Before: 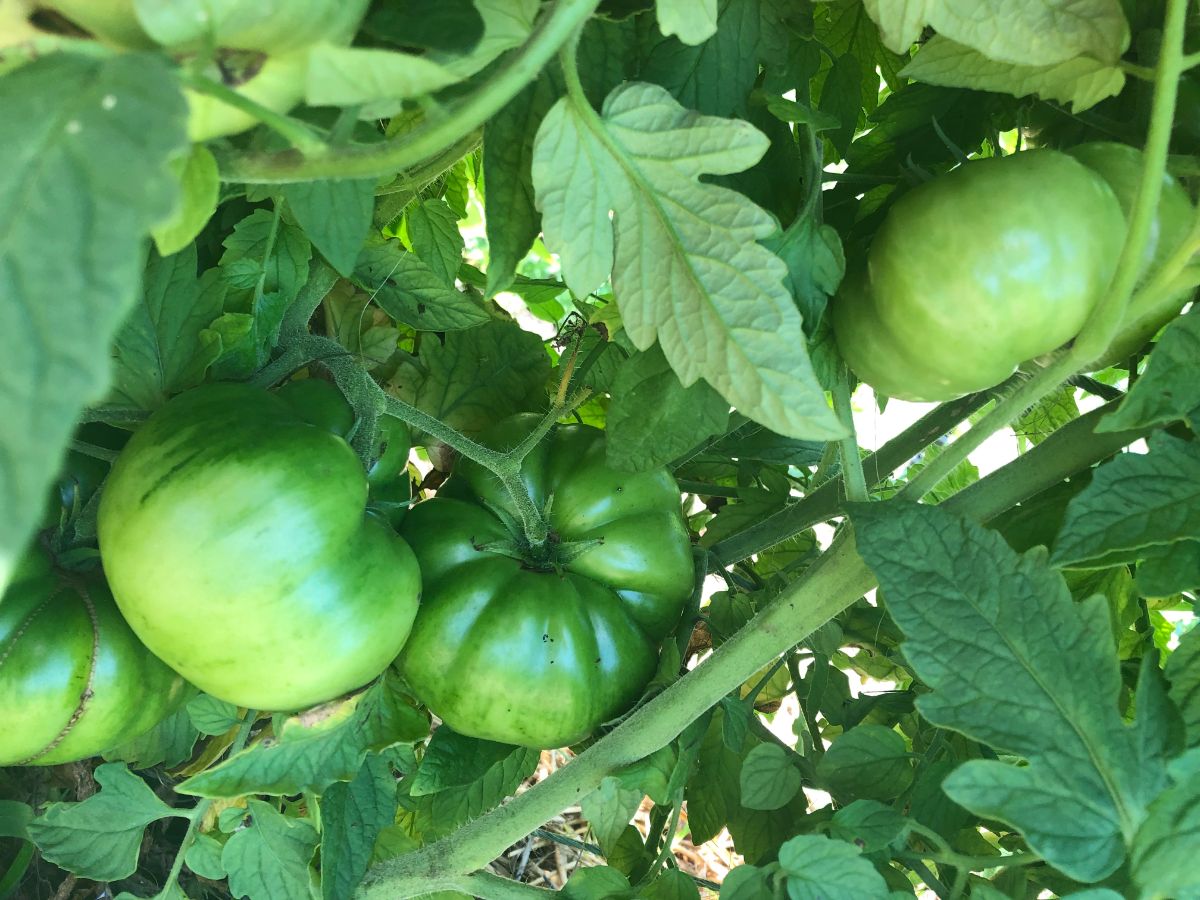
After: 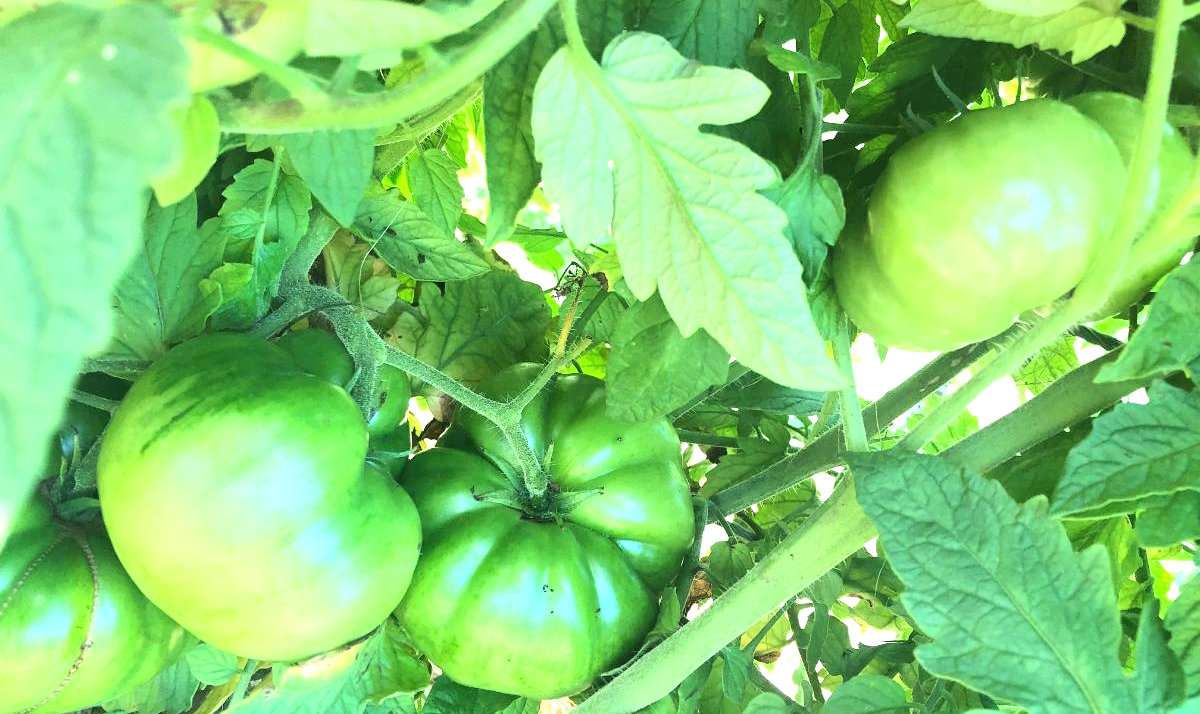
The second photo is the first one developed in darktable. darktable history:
exposure: black level correction 0, exposure 1 EV, compensate highlight preservation false
base curve: curves: ch0 [(0, 0) (0.032, 0.025) (0.121, 0.166) (0.206, 0.329) (0.605, 0.79) (1, 1)]
crop and rotate: top 5.66%, bottom 14.964%
